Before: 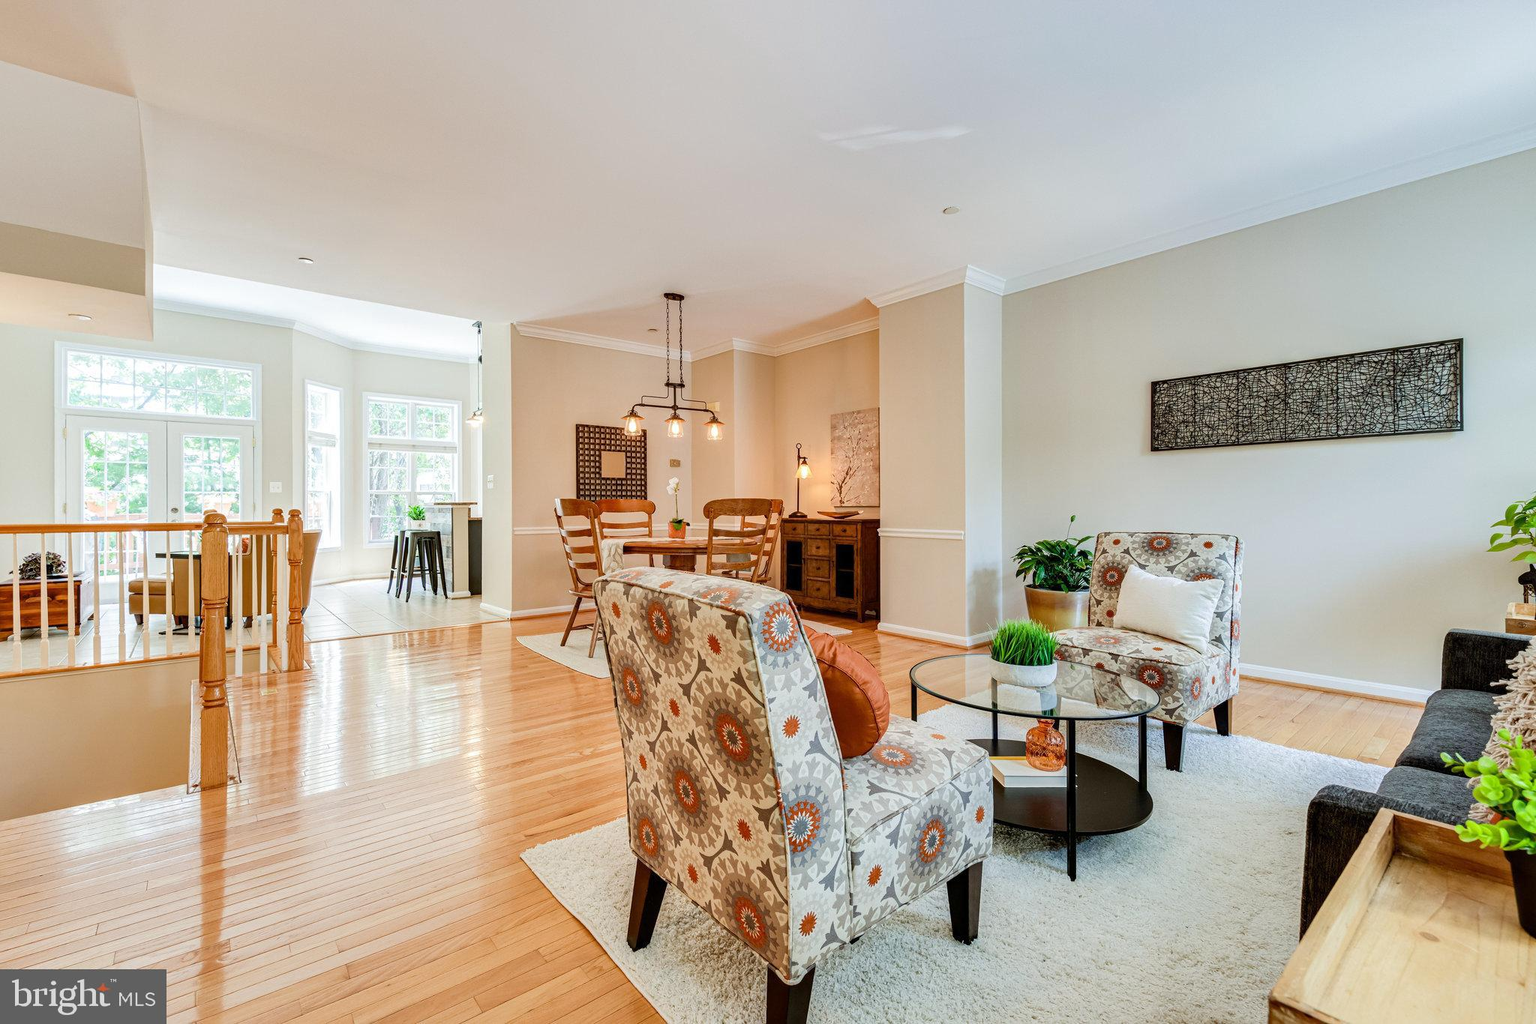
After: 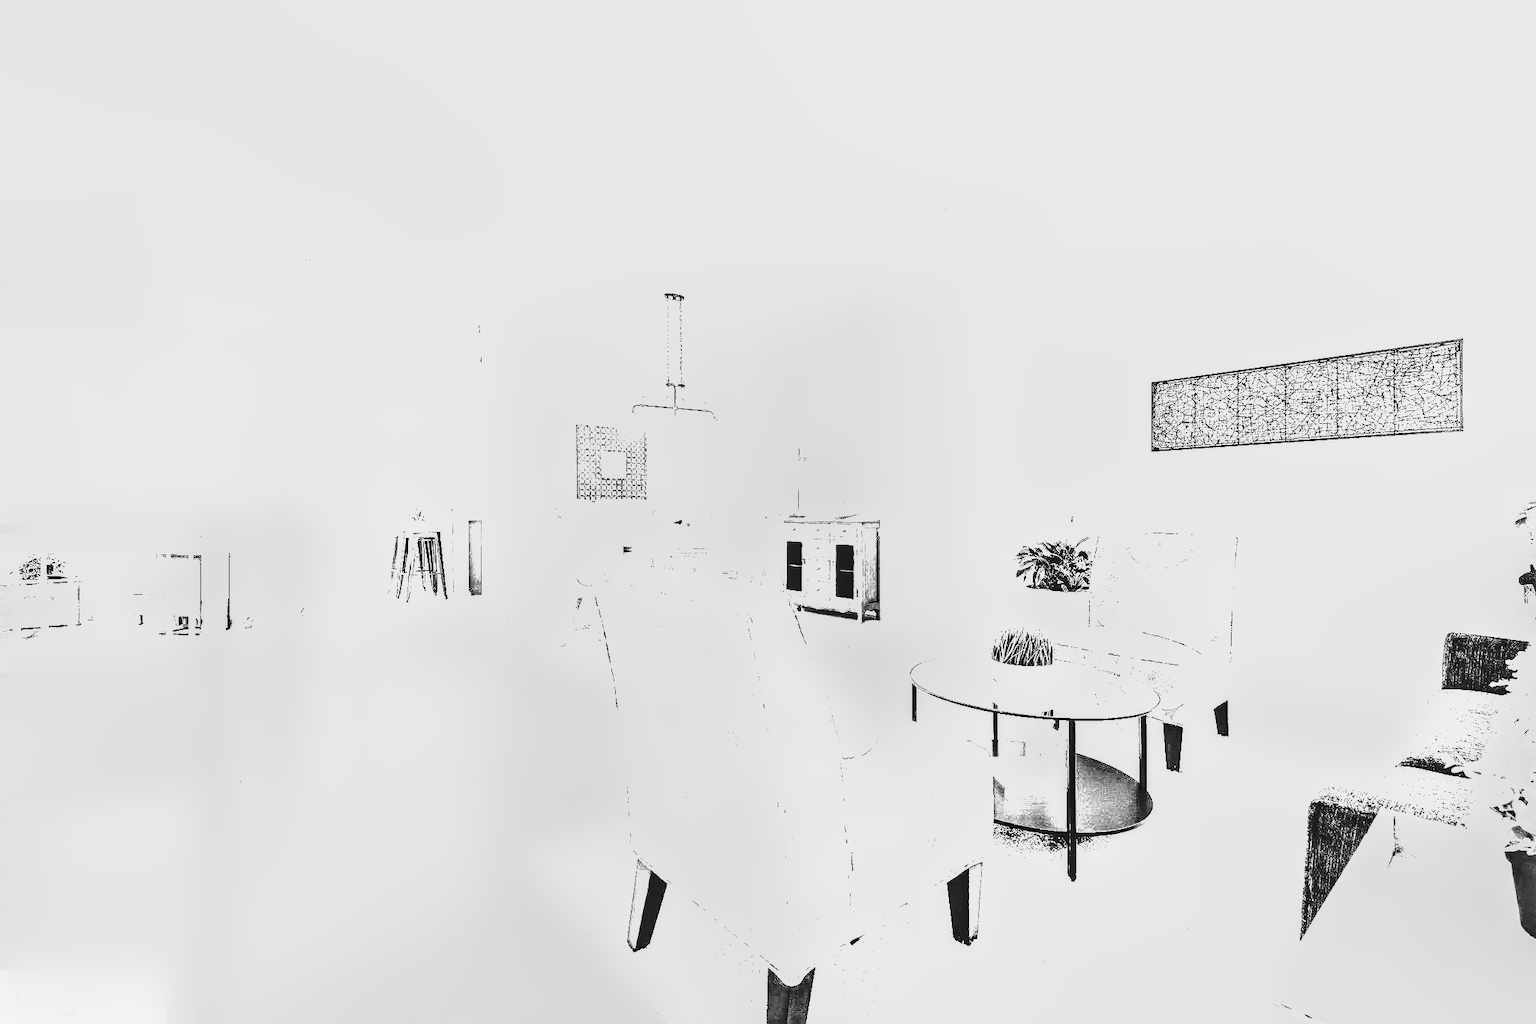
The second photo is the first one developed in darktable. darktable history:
exposure: exposure 2.25 EV, compensate highlight preservation false
monochrome: on, module defaults
white balance: red 4.26, blue 1.802
color correction: highlights a* -1.43, highlights b* 10.12, shadows a* 0.395, shadows b* 19.35
sharpen: amount 0.2
shadows and highlights: low approximation 0.01, soften with gaussian
color zones: curves: ch1 [(0.113, 0.438) (0.75, 0.5)]; ch2 [(0.12, 0.526) (0.75, 0.5)]
local contrast: on, module defaults
